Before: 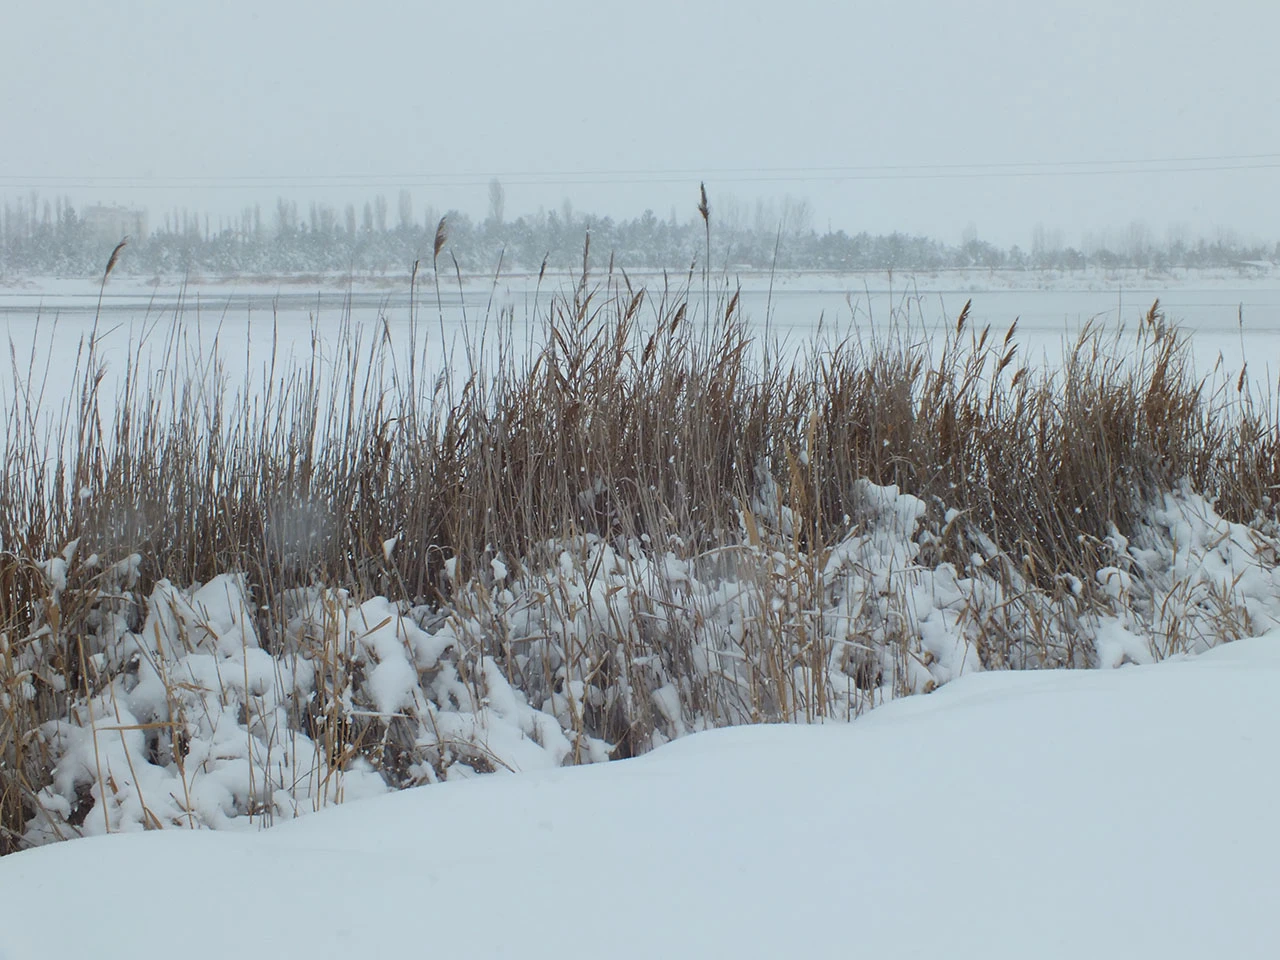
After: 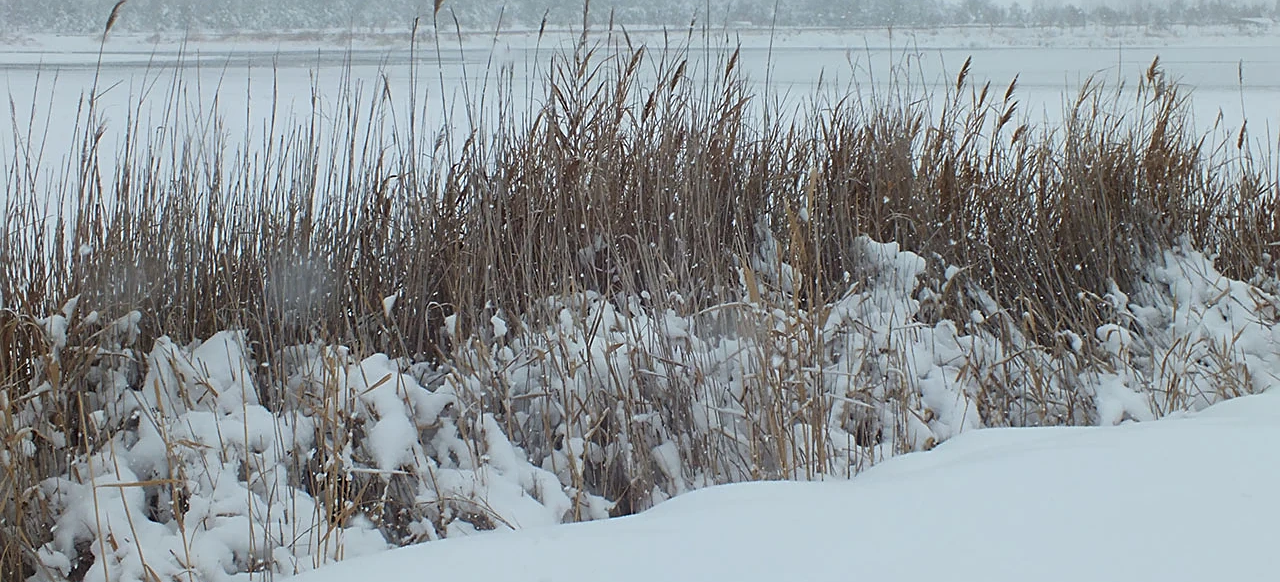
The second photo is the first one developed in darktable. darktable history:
crop and rotate: top 25.357%, bottom 13.942%
sharpen: on, module defaults
